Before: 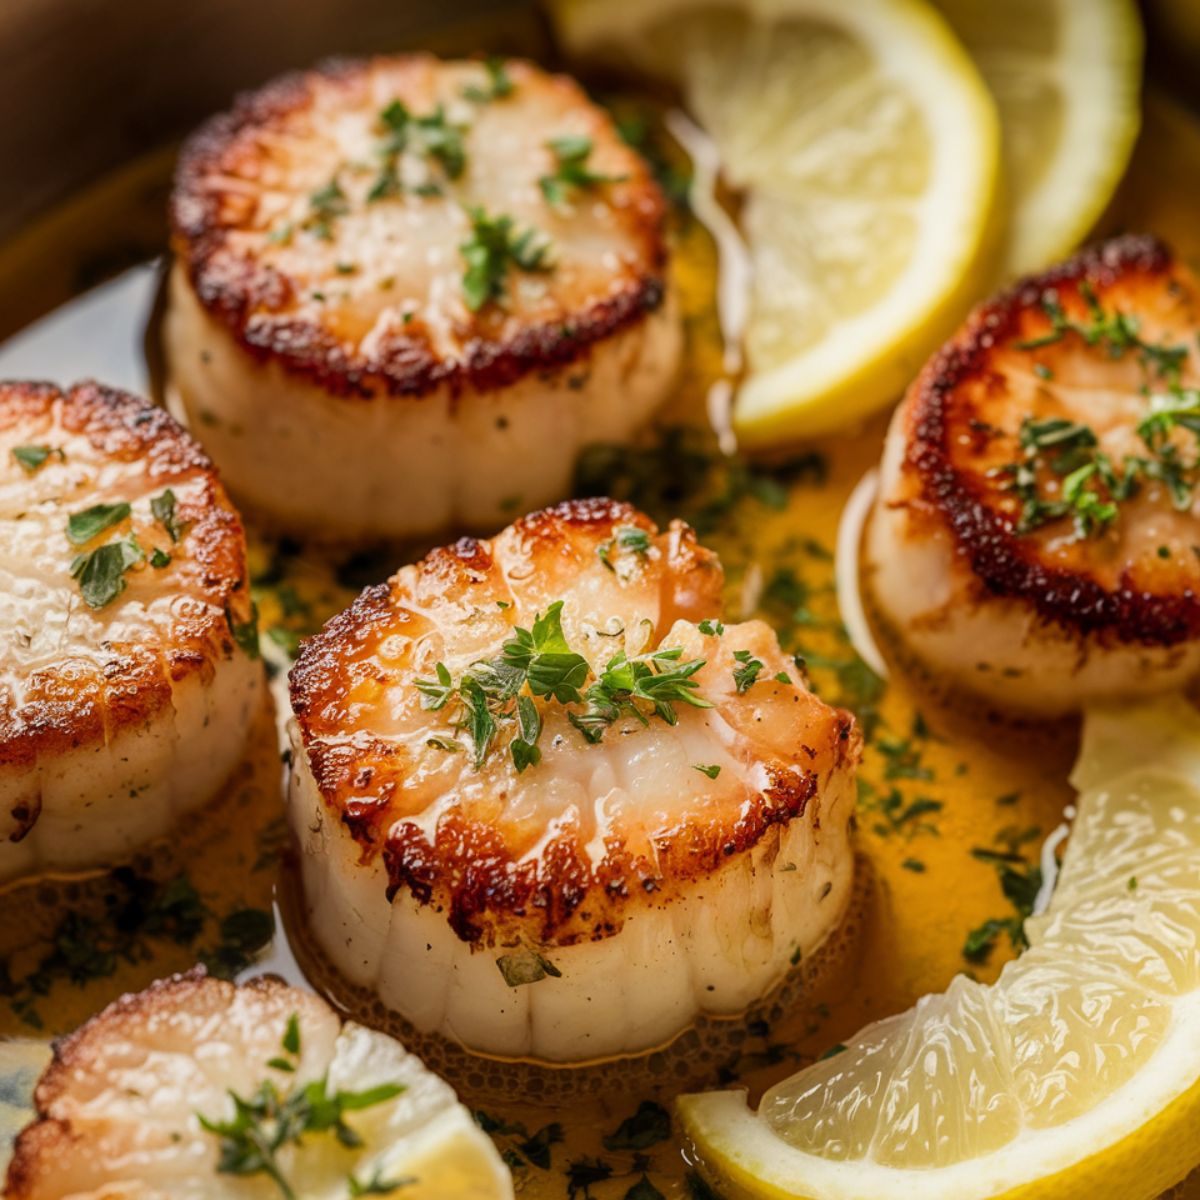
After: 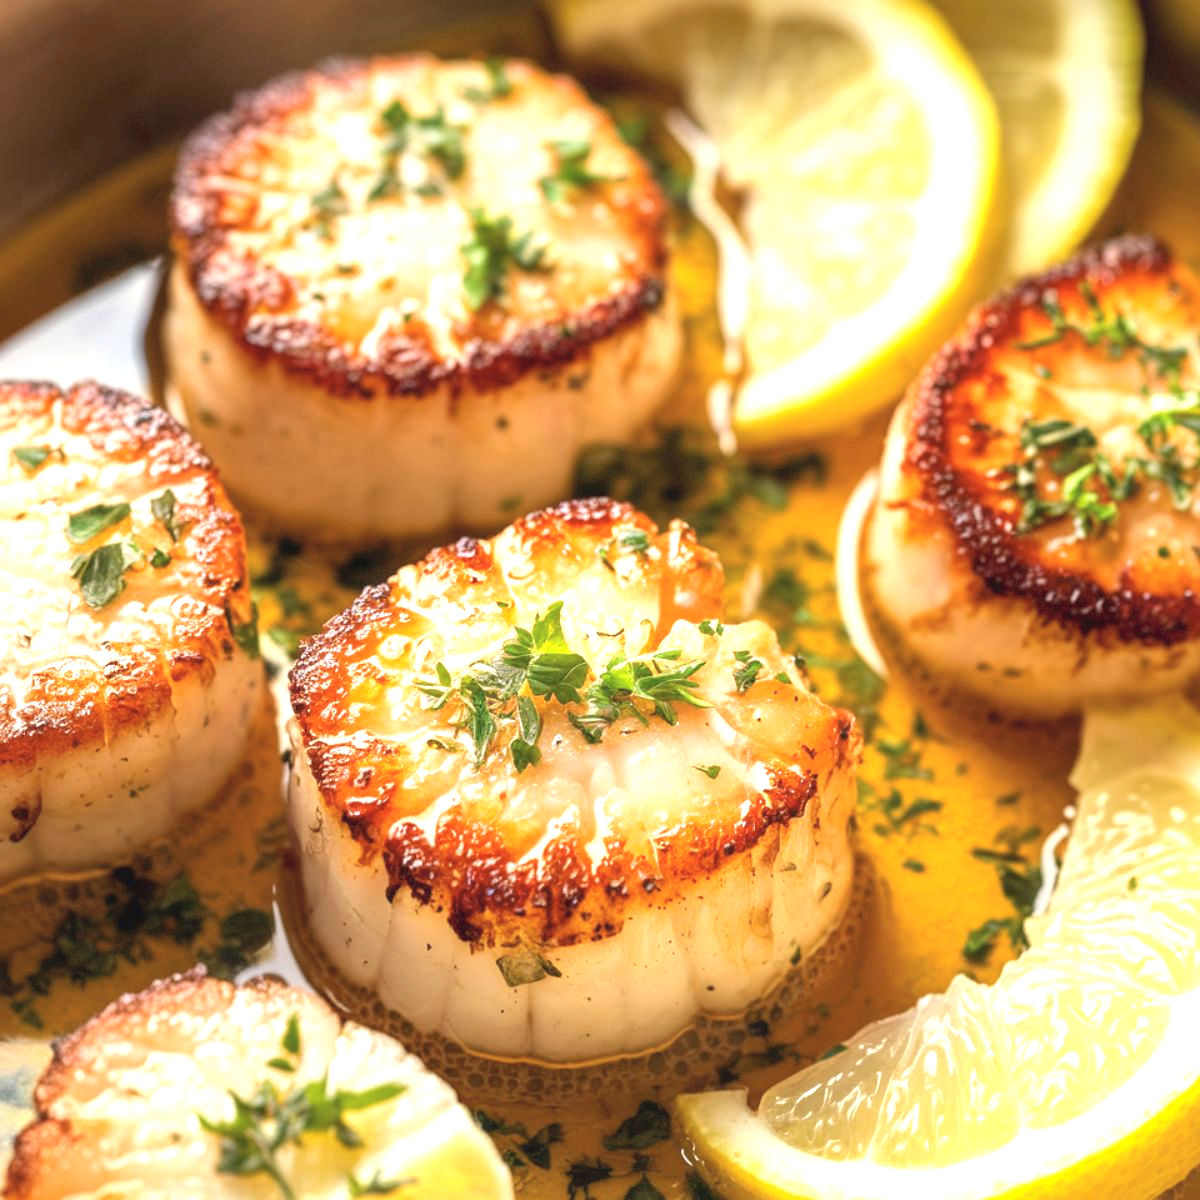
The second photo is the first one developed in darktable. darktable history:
tone curve: curves: ch0 [(0, 0.046) (0.04, 0.074) (0.883, 0.858) (1, 1)]; ch1 [(0, 0) (0.146, 0.159) (0.338, 0.365) (0.417, 0.455) (0.489, 0.486) (0.504, 0.502) (0.529, 0.537) (0.563, 0.567) (1, 1)]; ch2 [(0, 0) (0.307, 0.298) (0.388, 0.375) (0.443, 0.456) (0.485, 0.492) (0.544, 0.525) (1, 1)], color space Lab, linked channels, preserve colors none
exposure: black level correction 0, exposure 1.102 EV, compensate highlight preservation false
contrast brightness saturation: brightness 0.145
